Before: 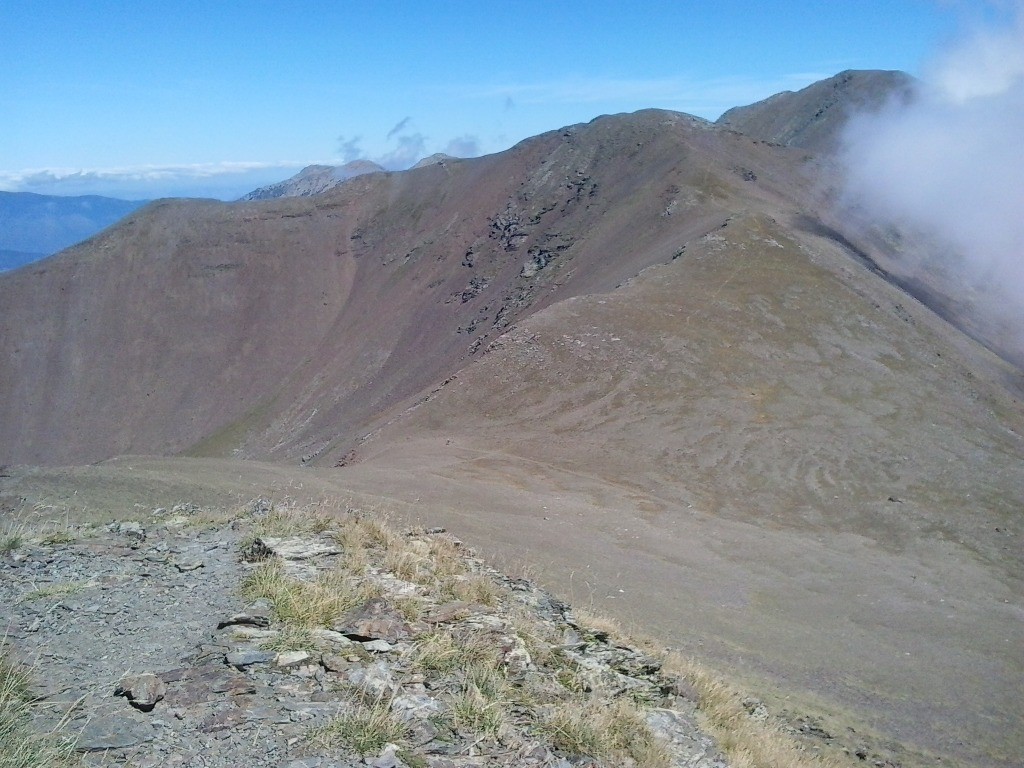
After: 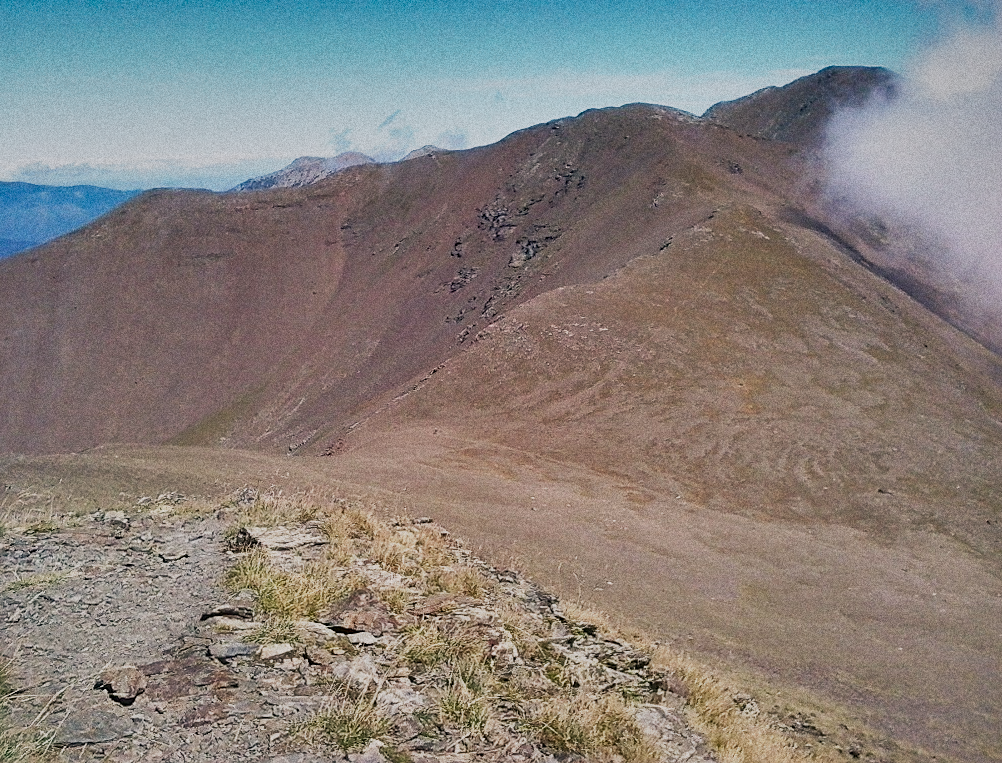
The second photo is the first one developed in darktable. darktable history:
grain: coarseness 0.09 ISO, strength 40%
base curve: curves: ch0 [(0, 0) (0.088, 0.125) (0.176, 0.251) (0.354, 0.501) (0.613, 0.749) (1, 0.877)], preserve colors none
sharpen: on, module defaults
shadows and highlights: shadows 80.73, white point adjustment -9.07, highlights -61.46, soften with gaussian
rotate and perspective: rotation 0.226°, lens shift (vertical) -0.042, crop left 0.023, crop right 0.982, crop top 0.006, crop bottom 0.994
tone equalizer: -8 EV -0.001 EV, -7 EV 0.001 EV, -6 EV -0.002 EV, -5 EV -0.003 EV, -4 EV -0.062 EV, -3 EV -0.222 EV, -2 EV -0.267 EV, -1 EV 0.105 EV, +0 EV 0.303 EV
white balance: red 1.127, blue 0.943
